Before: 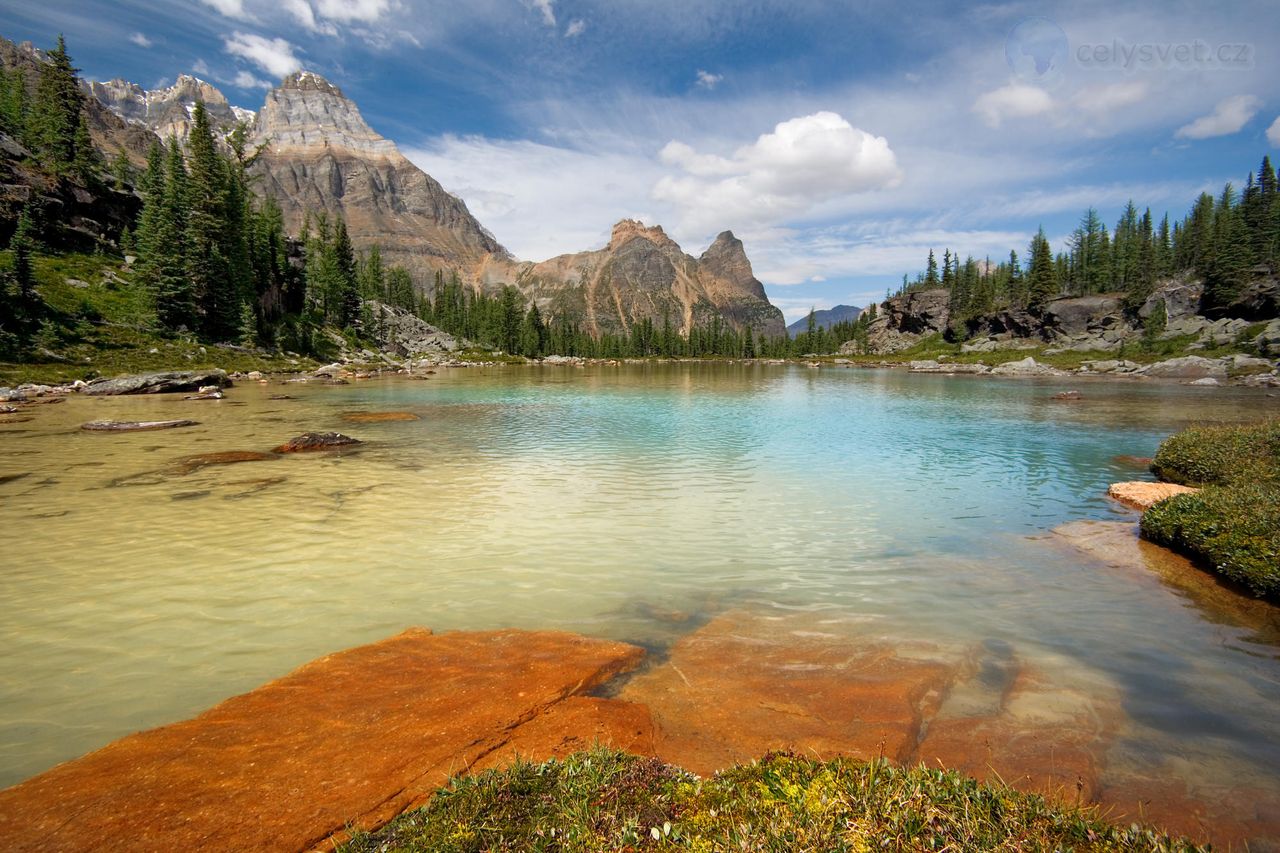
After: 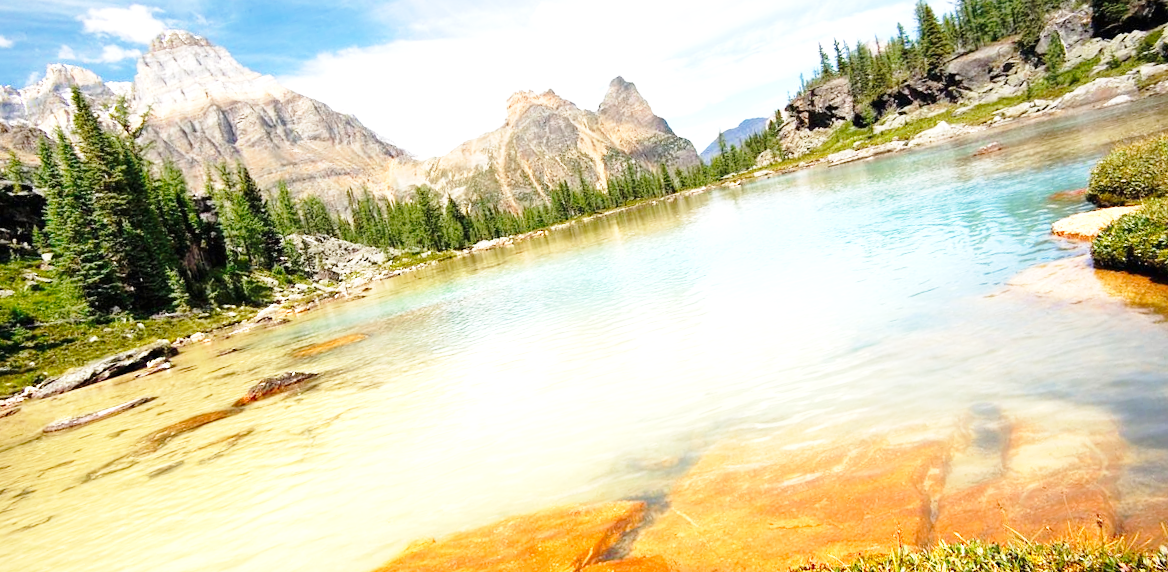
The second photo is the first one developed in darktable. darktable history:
exposure: black level correction 0, exposure 1 EV, compensate exposure bias true, compensate highlight preservation false
base curve: curves: ch0 [(0, 0) (0.028, 0.03) (0.121, 0.232) (0.46, 0.748) (0.859, 0.968) (1, 1)], preserve colors none
rotate and perspective: rotation -14.8°, crop left 0.1, crop right 0.903, crop top 0.25, crop bottom 0.748
